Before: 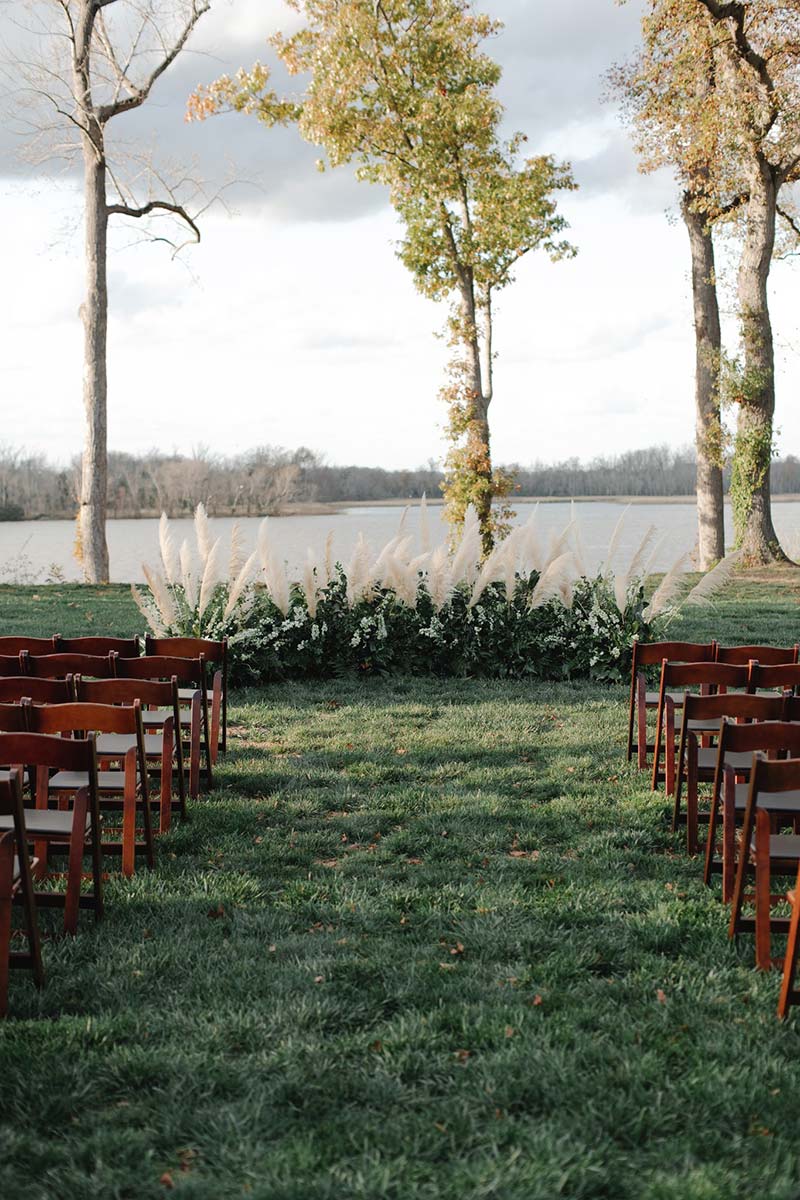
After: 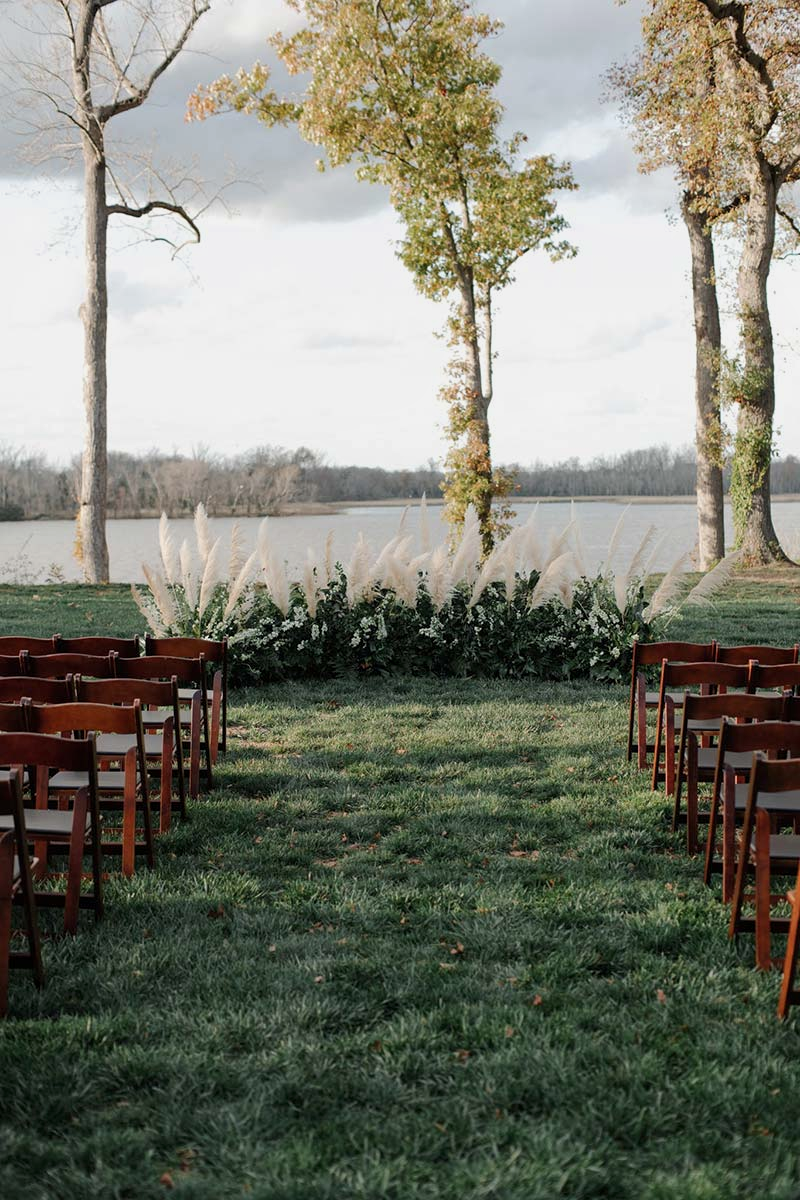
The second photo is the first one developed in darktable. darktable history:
exposure: exposure -0.295 EV, compensate highlight preservation false
local contrast: highlights 104%, shadows 100%, detail 119%, midtone range 0.2
shadows and highlights: shadows -8.63, white point adjustment 1.65, highlights 9.32
